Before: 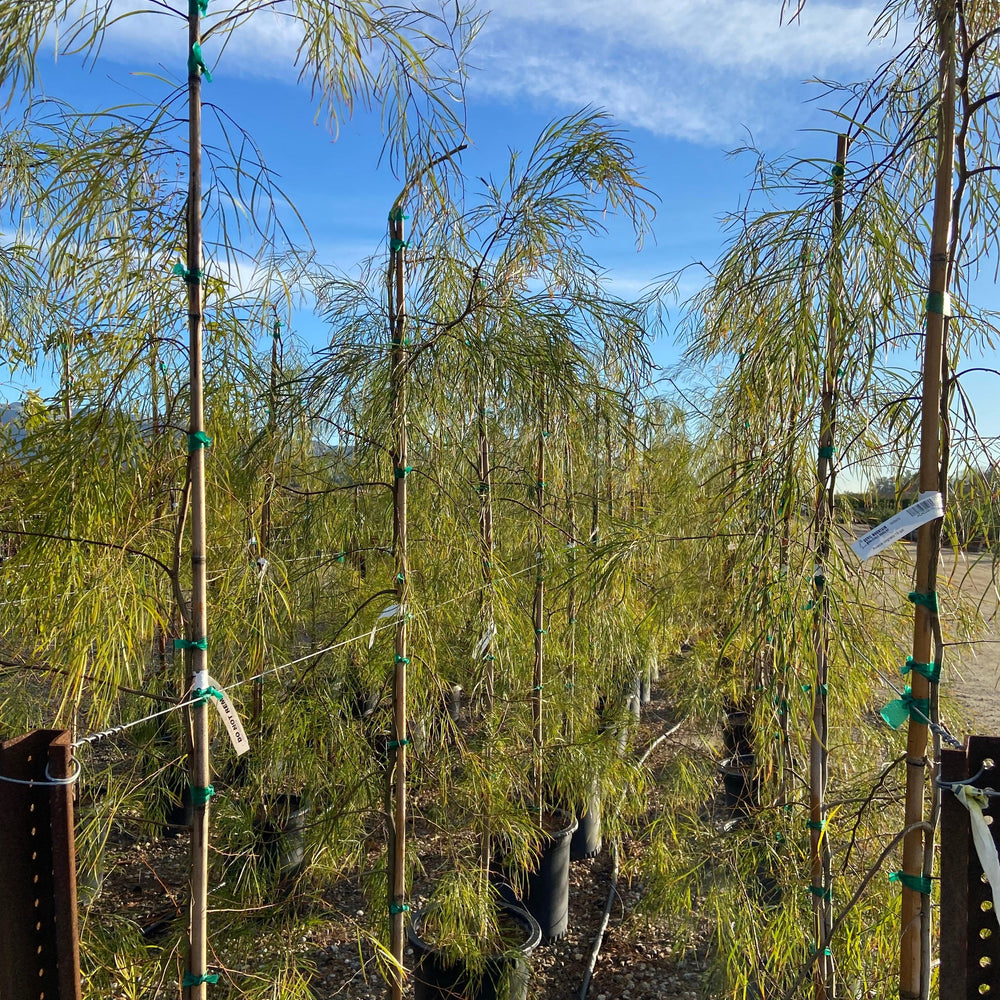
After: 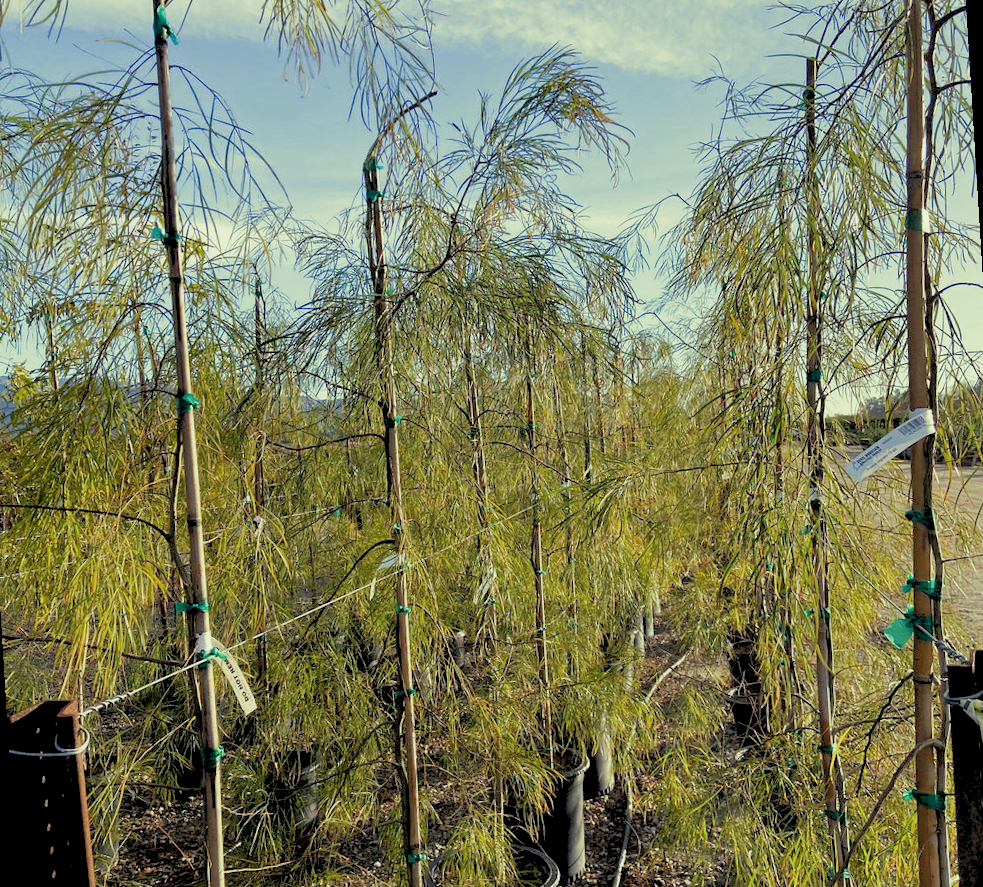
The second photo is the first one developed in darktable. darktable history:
rotate and perspective: rotation -3.52°, crop left 0.036, crop right 0.964, crop top 0.081, crop bottom 0.919
split-toning: shadows › hue 290.82°, shadows › saturation 0.34, highlights › saturation 0.38, balance 0, compress 50%
exposure: compensate highlight preservation false
rgb levels: preserve colors sum RGB, levels [[0.038, 0.433, 0.934], [0, 0.5, 1], [0, 0.5, 1]]
